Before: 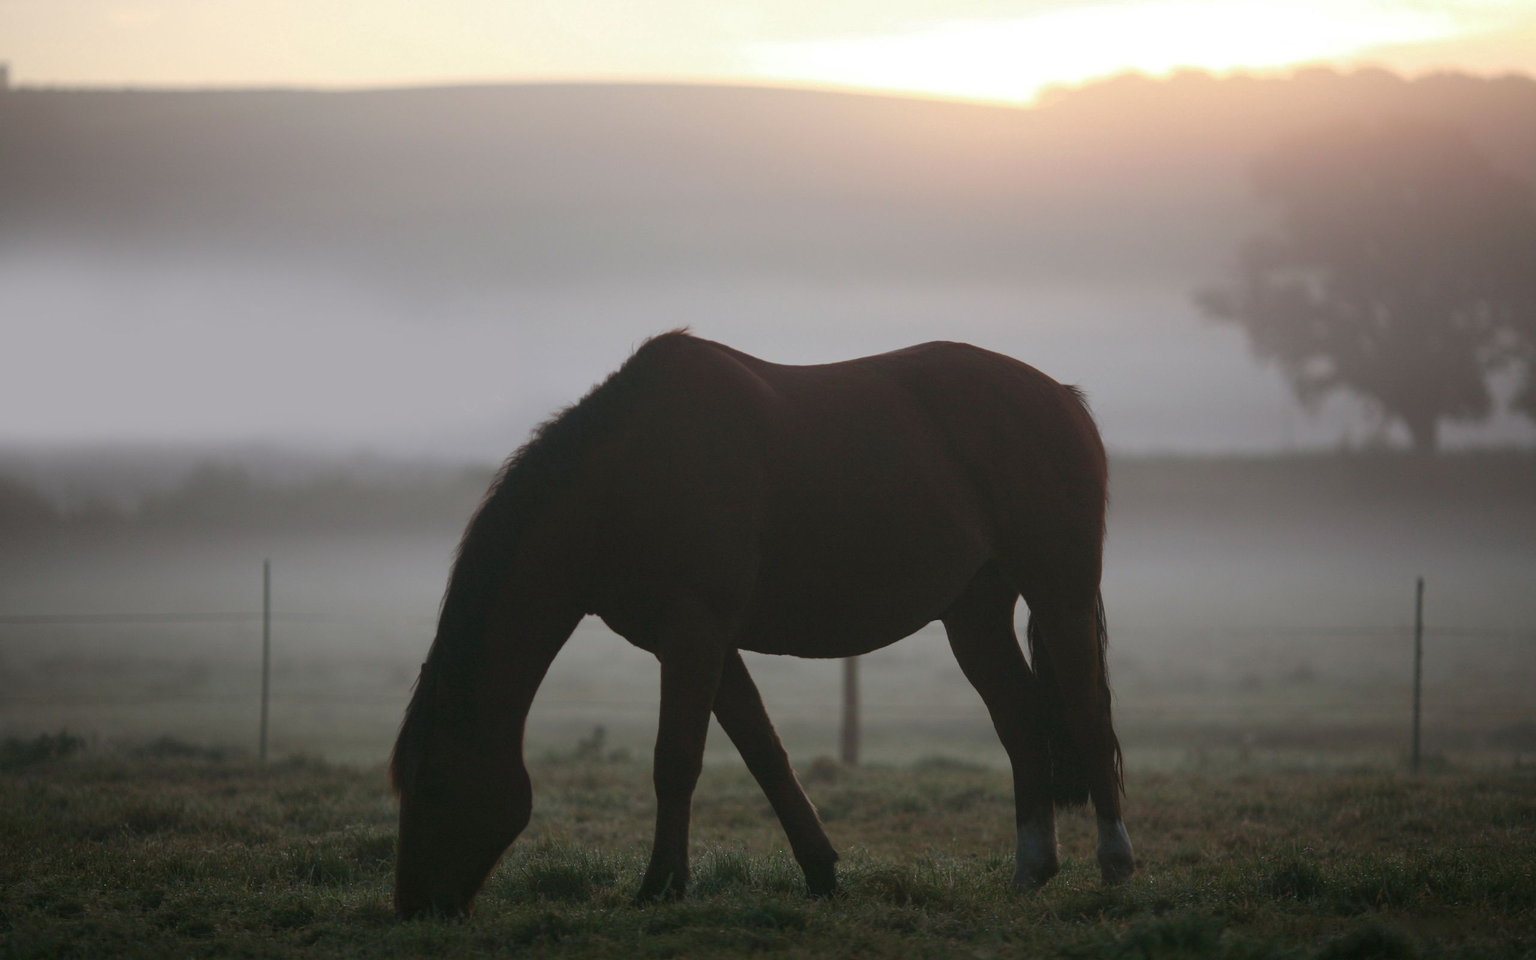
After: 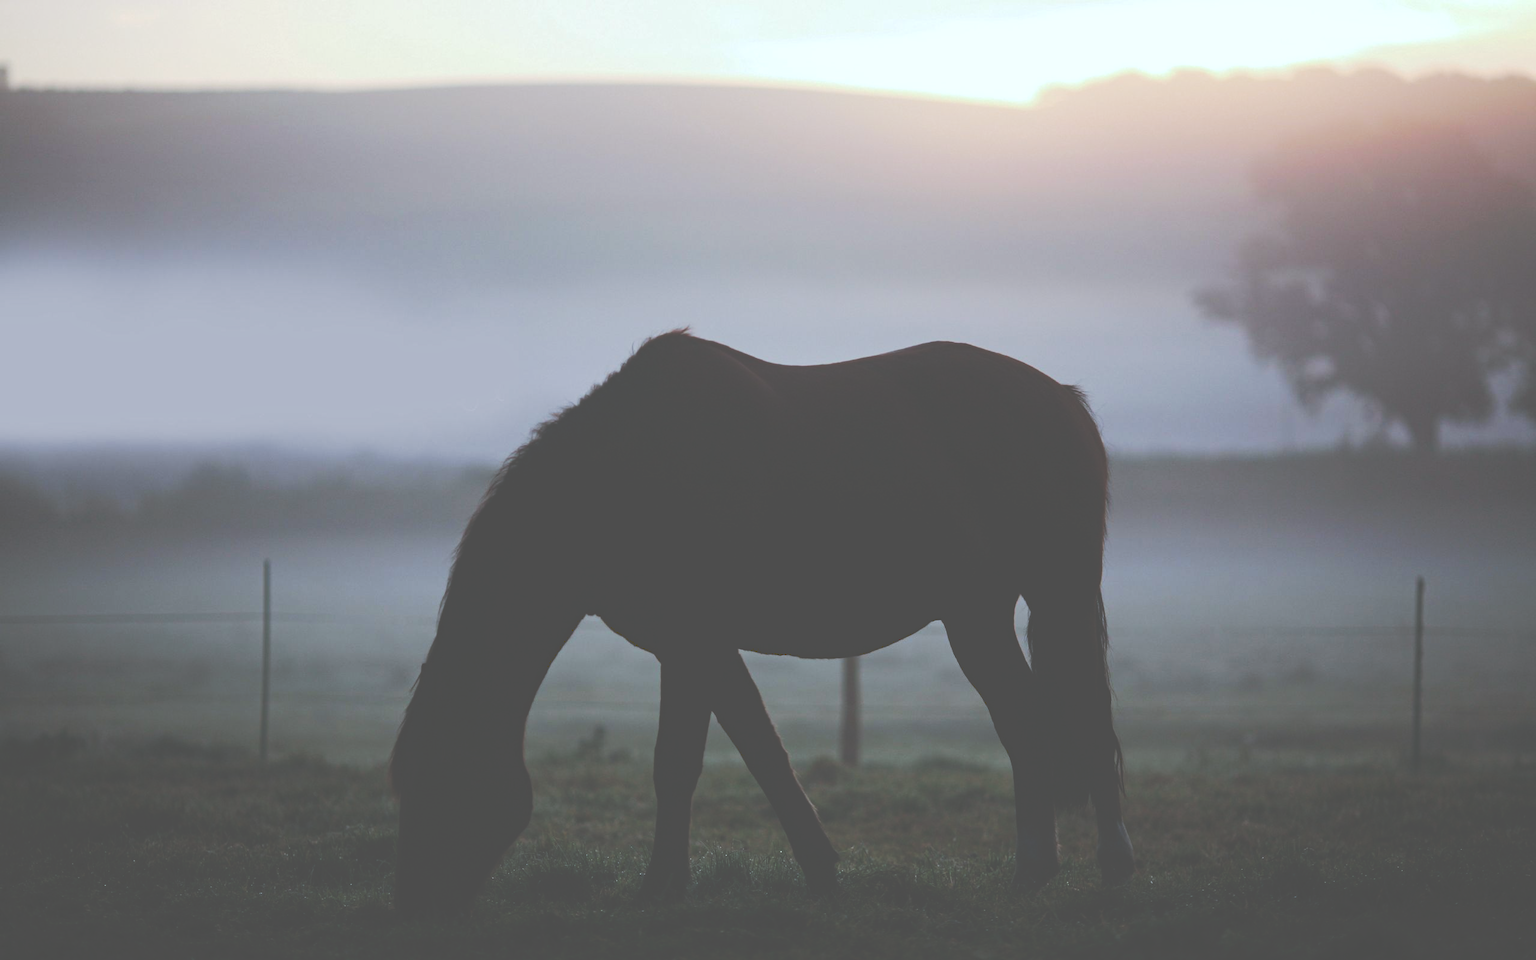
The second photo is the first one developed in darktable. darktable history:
haze removal: compatibility mode true, adaptive false
tone curve: curves: ch0 [(0, 0) (0.003, 0.319) (0.011, 0.319) (0.025, 0.319) (0.044, 0.323) (0.069, 0.324) (0.1, 0.328) (0.136, 0.329) (0.177, 0.337) (0.224, 0.351) (0.277, 0.373) (0.335, 0.413) (0.399, 0.458) (0.468, 0.533) (0.543, 0.617) (0.623, 0.71) (0.709, 0.783) (0.801, 0.849) (0.898, 0.911) (1, 1)], preserve colors none
color calibration: x 0.37, y 0.382, temperature 4313.32 K
